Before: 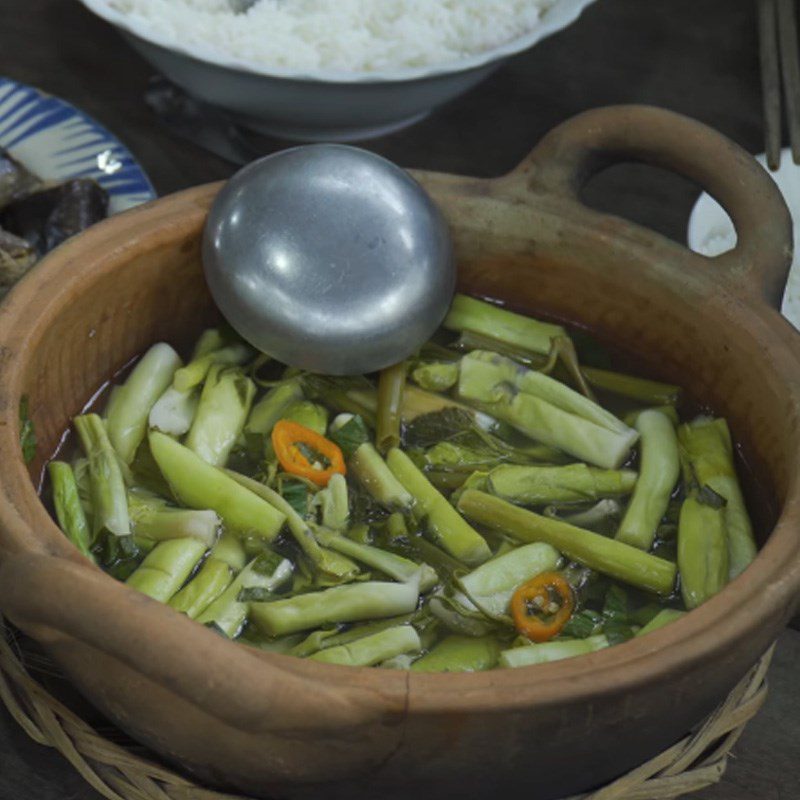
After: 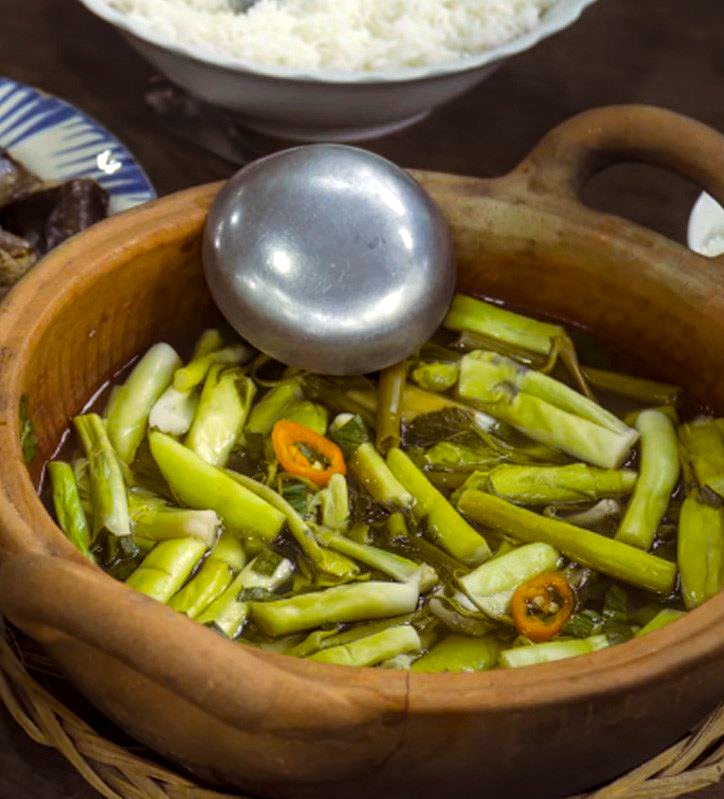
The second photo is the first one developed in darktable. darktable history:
local contrast: on, module defaults
crop: right 9.492%, bottom 0.027%
color balance rgb: shadows lift › chroma 9.865%, shadows lift › hue 45.56°, highlights gain › chroma 3.071%, highlights gain › hue 60.14°, linear chroma grading › global chroma 0.815%, perceptual saturation grading › global saturation 43.274%
tone equalizer: -8 EV -0.772 EV, -7 EV -0.702 EV, -6 EV -0.615 EV, -5 EV -0.38 EV, -3 EV 0.389 EV, -2 EV 0.6 EV, -1 EV 0.697 EV, +0 EV 0.746 EV, mask exposure compensation -0.499 EV
